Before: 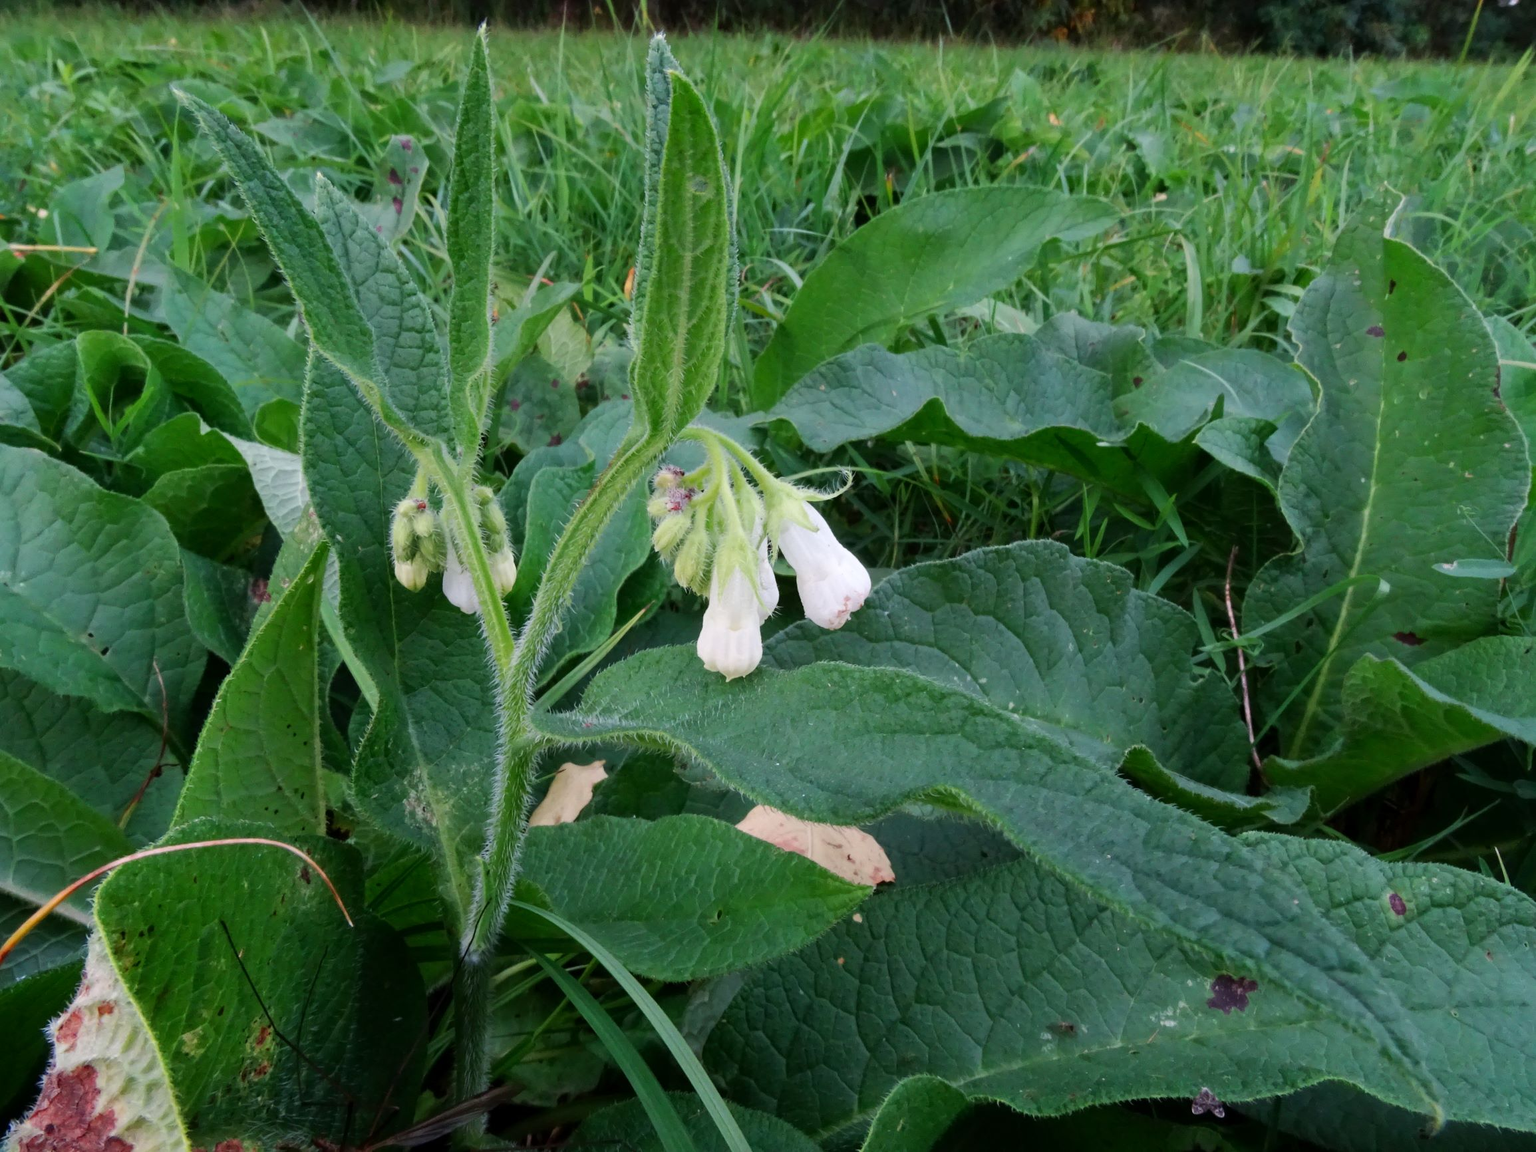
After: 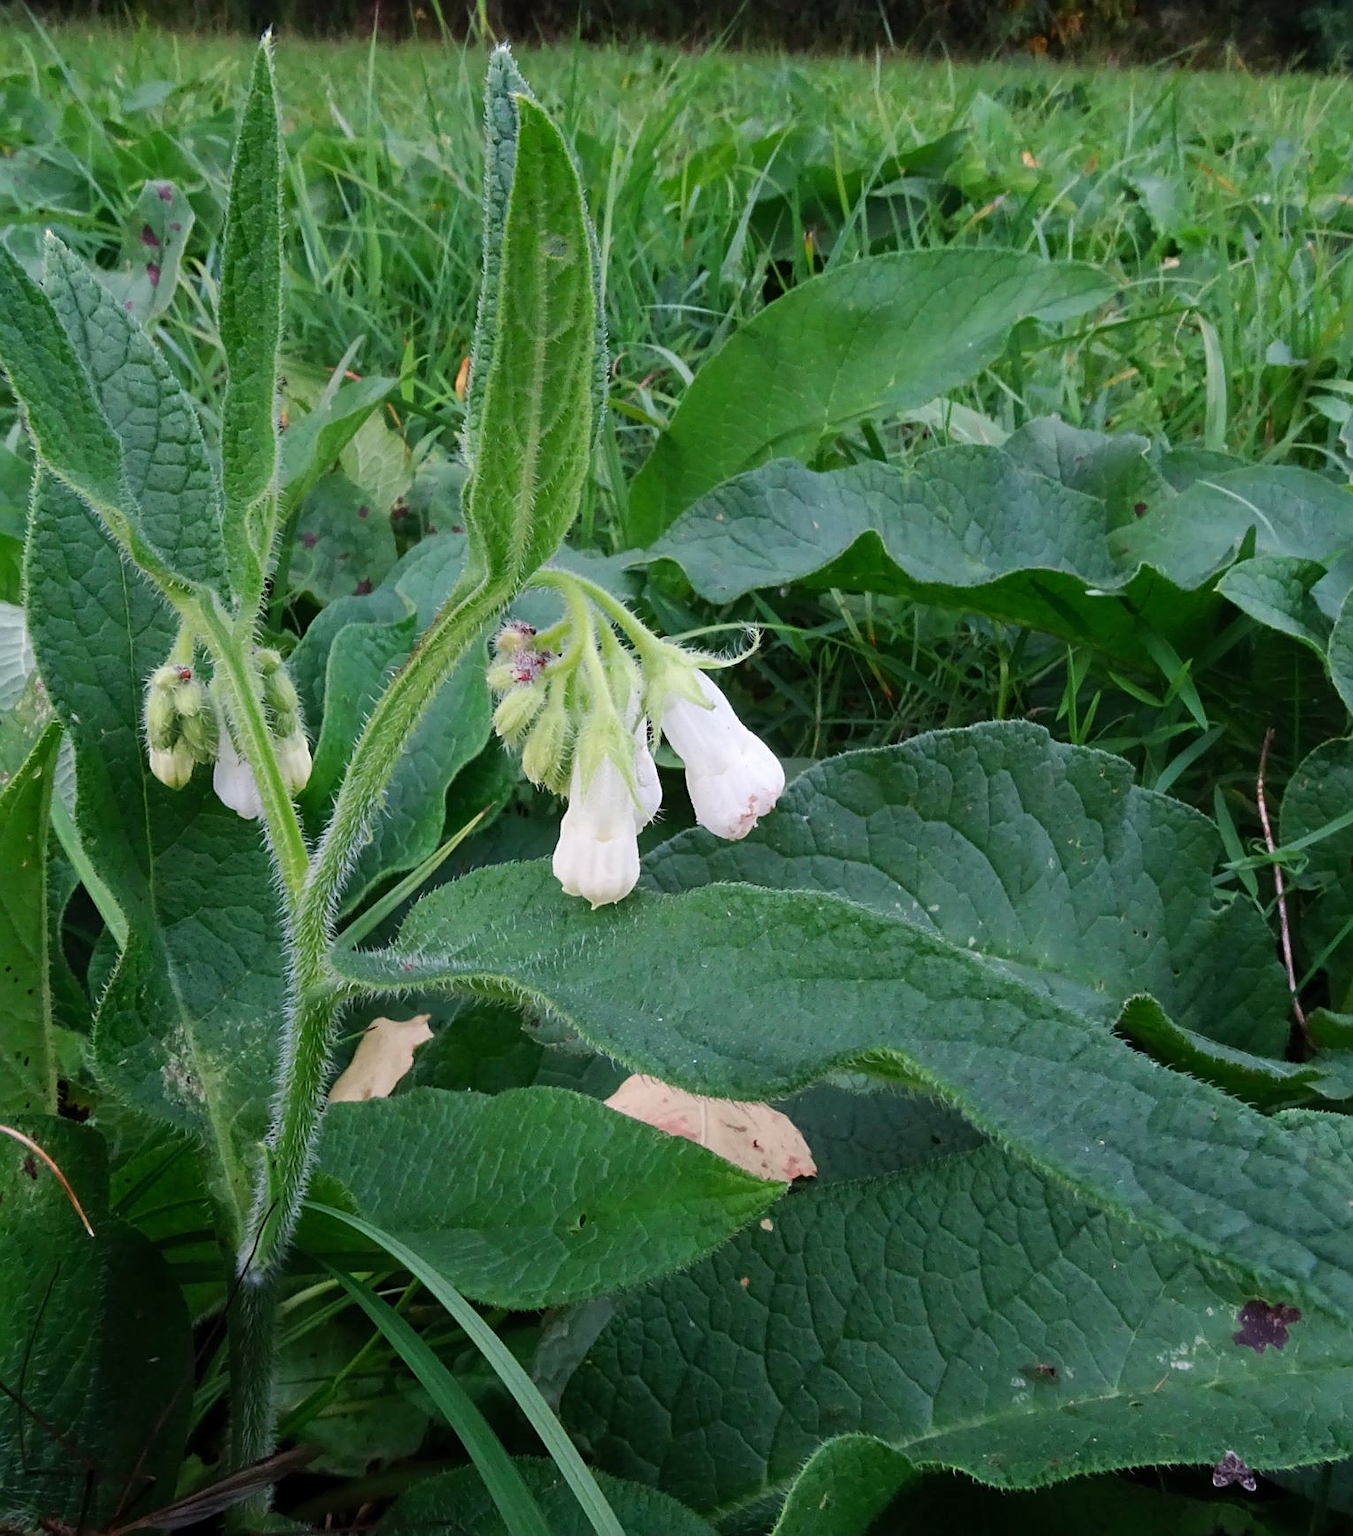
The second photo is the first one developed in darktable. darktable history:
sharpen: on, module defaults
crop and rotate: left 18.442%, right 15.508%
base curve: exposure shift 0, preserve colors none
fill light: on, module defaults
